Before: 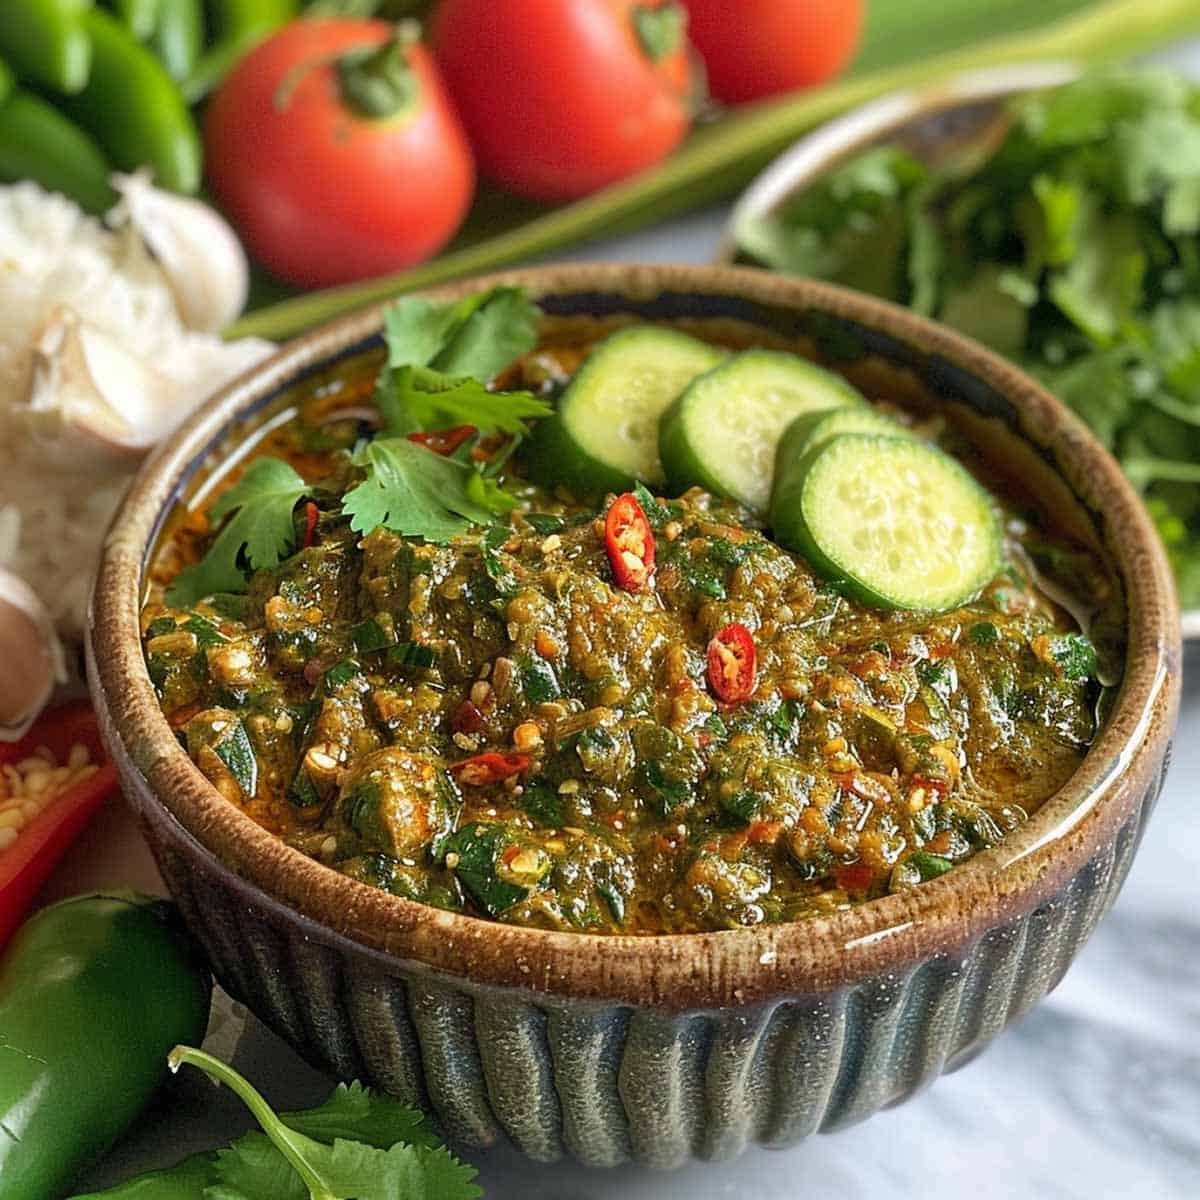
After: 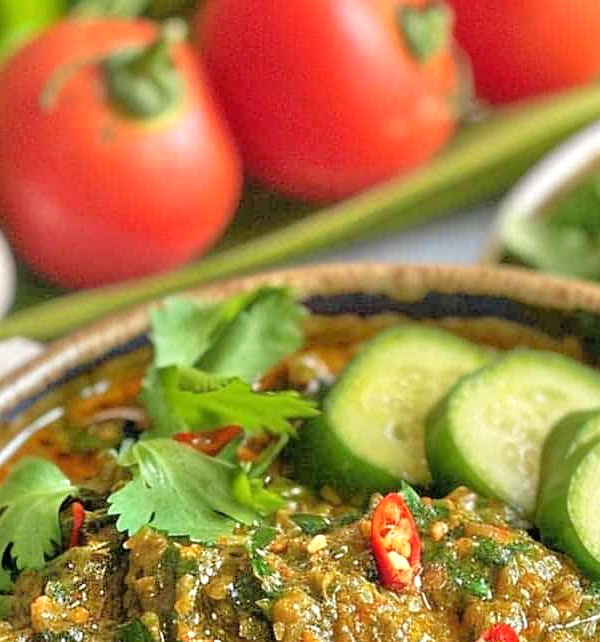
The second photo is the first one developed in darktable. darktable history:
crop: left 19.556%, right 30.401%, bottom 46.458%
tone equalizer: -7 EV 0.15 EV, -6 EV 0.6 EV, -5 EV 1.15 EV, -4 EV 1.33 EV, -3 EV 1.15 EV, -2 EV 0.6 EV, -1 EV 0.15 EV, mask exposure compensation -0.5 EV
